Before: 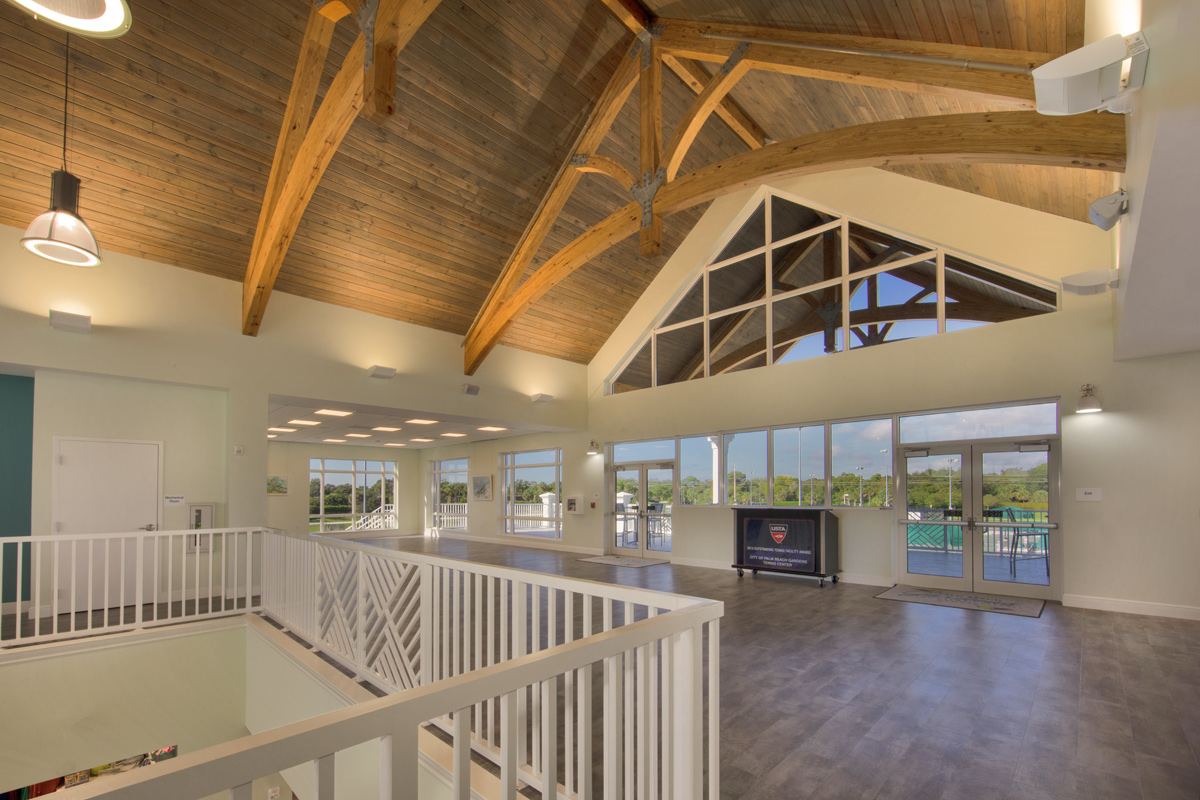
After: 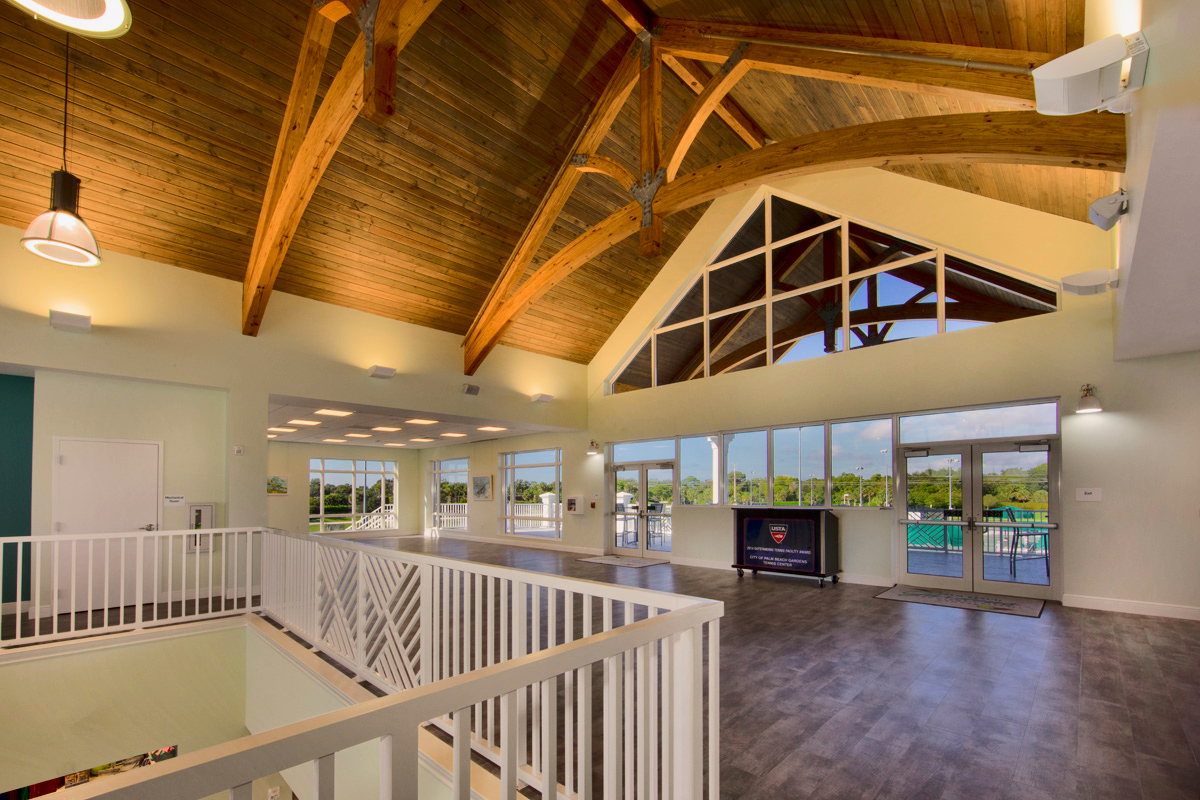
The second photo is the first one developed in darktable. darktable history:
tone curve: curves: ch0 [(0, 0) (0.126, 0.061) (0.338, 0.285) (0.494, 0.518) (0.703, 0.762) (1, 1)]; ch1 [(0, 0) (0.389, 0.313) (0.457, 0.442) (0.5, 0.501) (0.55, 0.578) (1, 1)]; ch2 [(0, 0) (0.44, 0.424) (0.501, 0.499) (0.557, 0.564) (0.613, 0.67) (0.707, 0.746) (1, 1)], color space Lab, independent channels, preserve colors none
exposure: black level correction 0.009, exposure -0.159 EV, compensate highlight preservation false
